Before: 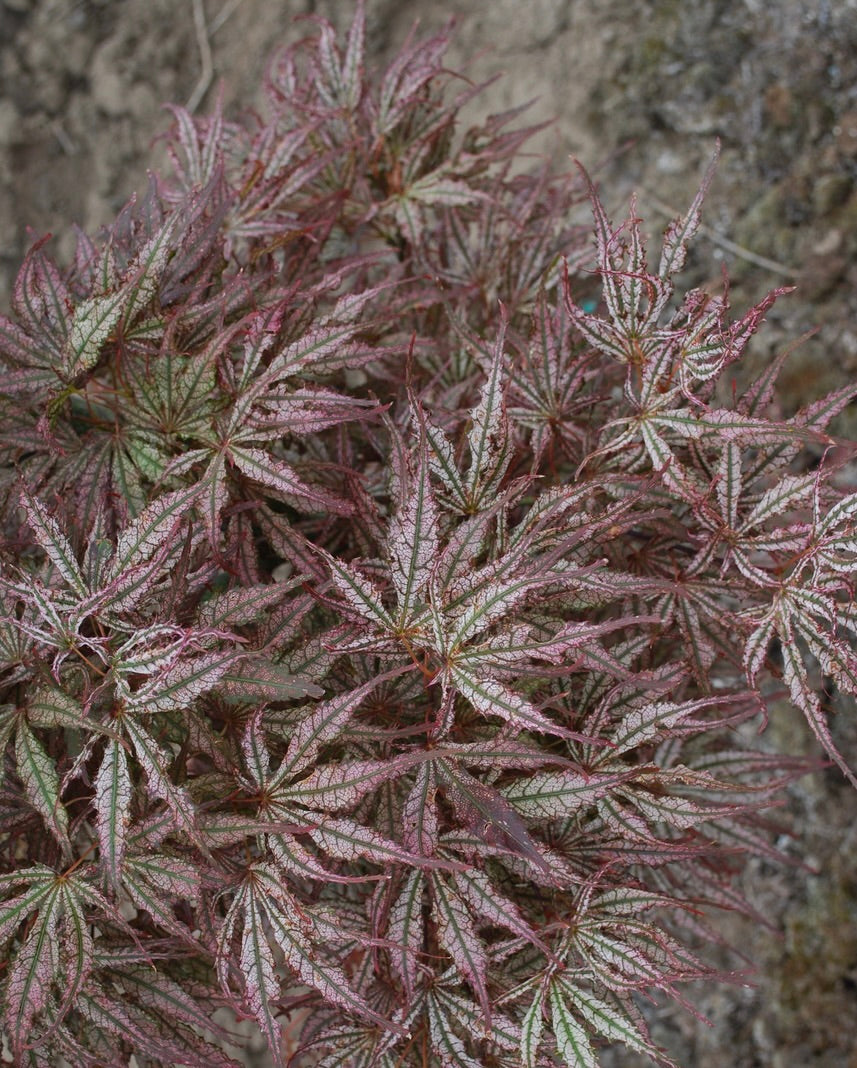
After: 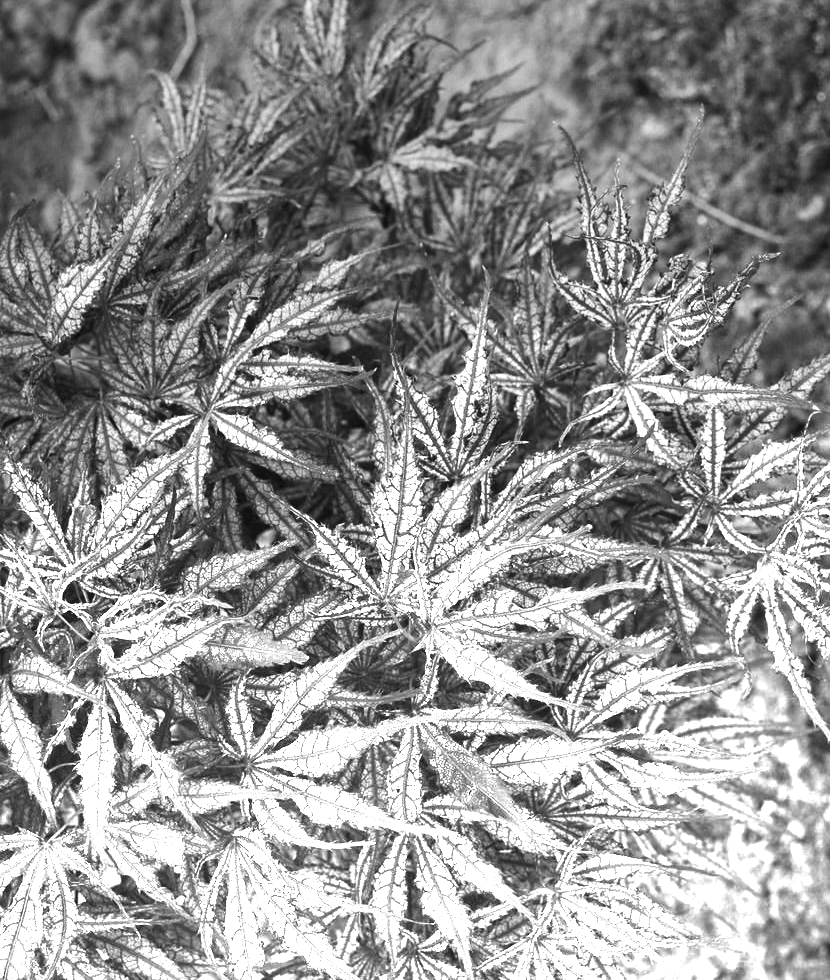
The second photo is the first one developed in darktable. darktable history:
monochrome: size 3.1
tone equalizer: -8 EV -1.08 EV, -7 EV -1.01 EV, -6 EV -0.867 EV, -5 EV -0.578 EV, -3 EV 0.578 EV, -2 EV 0.867 EV, -1 EV 1.01 EV, +0 EV 1.08 EV, edges refinement/feathering 500, mask exposure compensation -1.57 EV, preserve details no
crop: left 1.964%, top 3.251%, right 1.122%, bottom 4.933%
graduated density: density -3.9 EV
